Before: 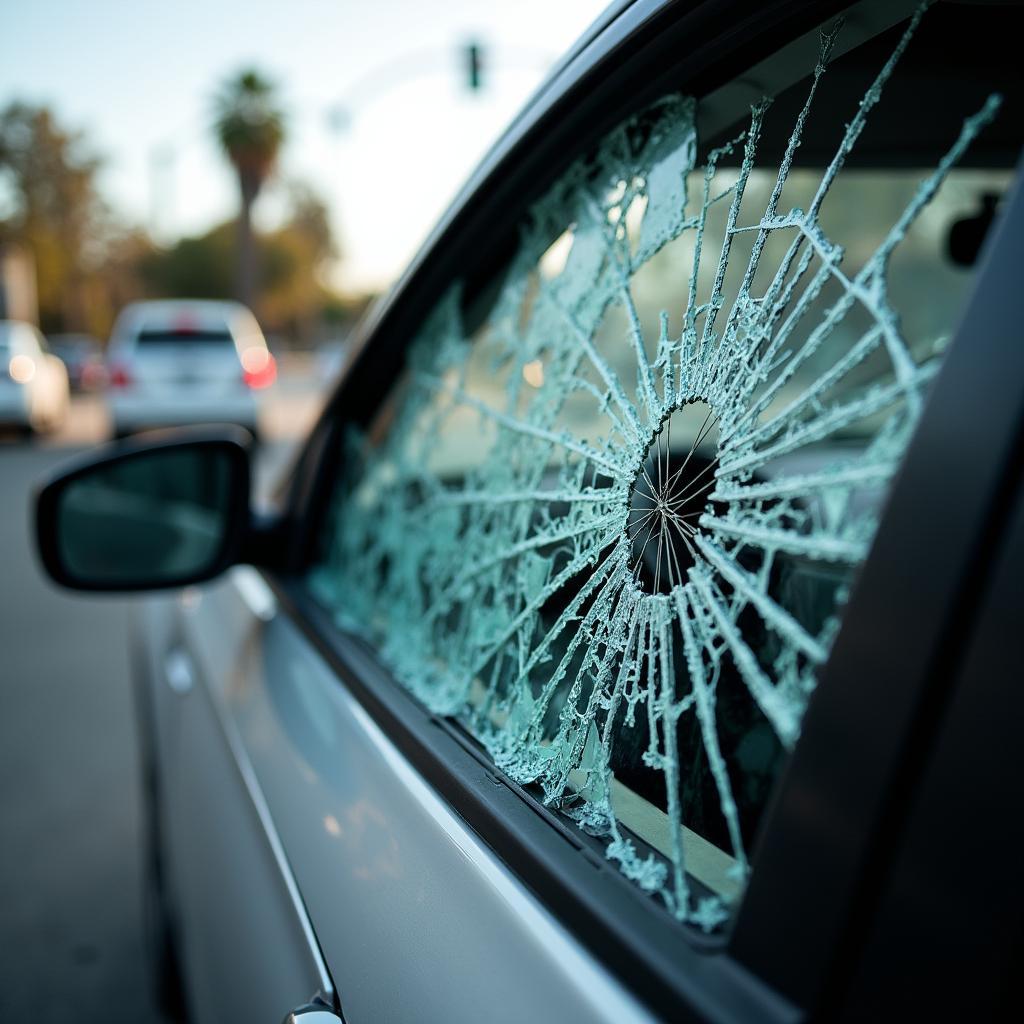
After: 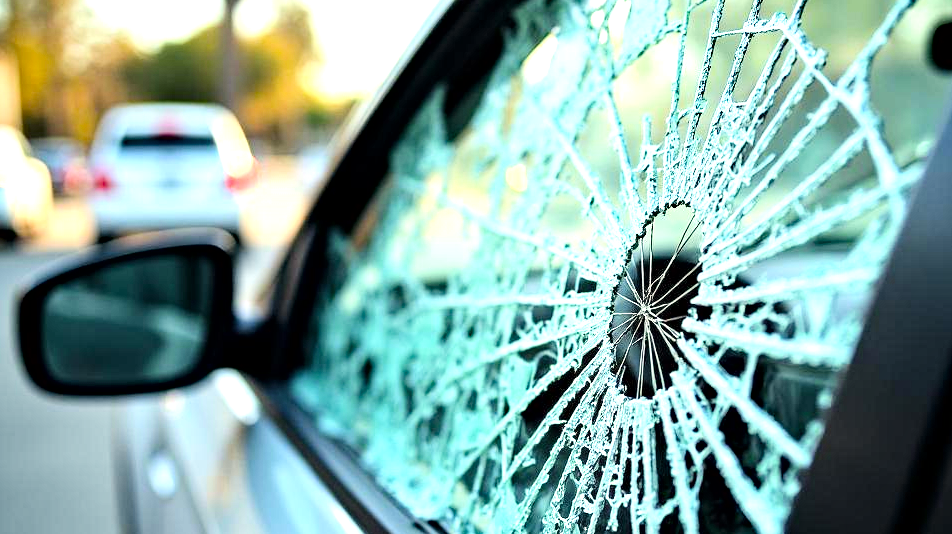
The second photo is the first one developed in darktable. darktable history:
haze removal: on, module defaults
contrast equalizer: octaves 7, y [[0.6 ×6], [0.55 ×6], [0 ×6], [0 ×6], [0 ×6]], mix 0.29
crop: left 1.744%, top 19.225%, right 5.069%, bottom 28.357%
tone curve: curves: ch0 [(0, 0) (0.004, 0.001) (0.133, 0.112) (0.325, 0.362) (0.832, 0.893) (1, 1)], color space Lab, linked channels, preserve colors none
color correction: highlights a* 1.39, highlights b* 17.83
white balance: red 0.954, blue 1.079
exposure: black level correction 0, exposure 1.45 EV, compensate exposure bias true, compensate highlight preservation false
